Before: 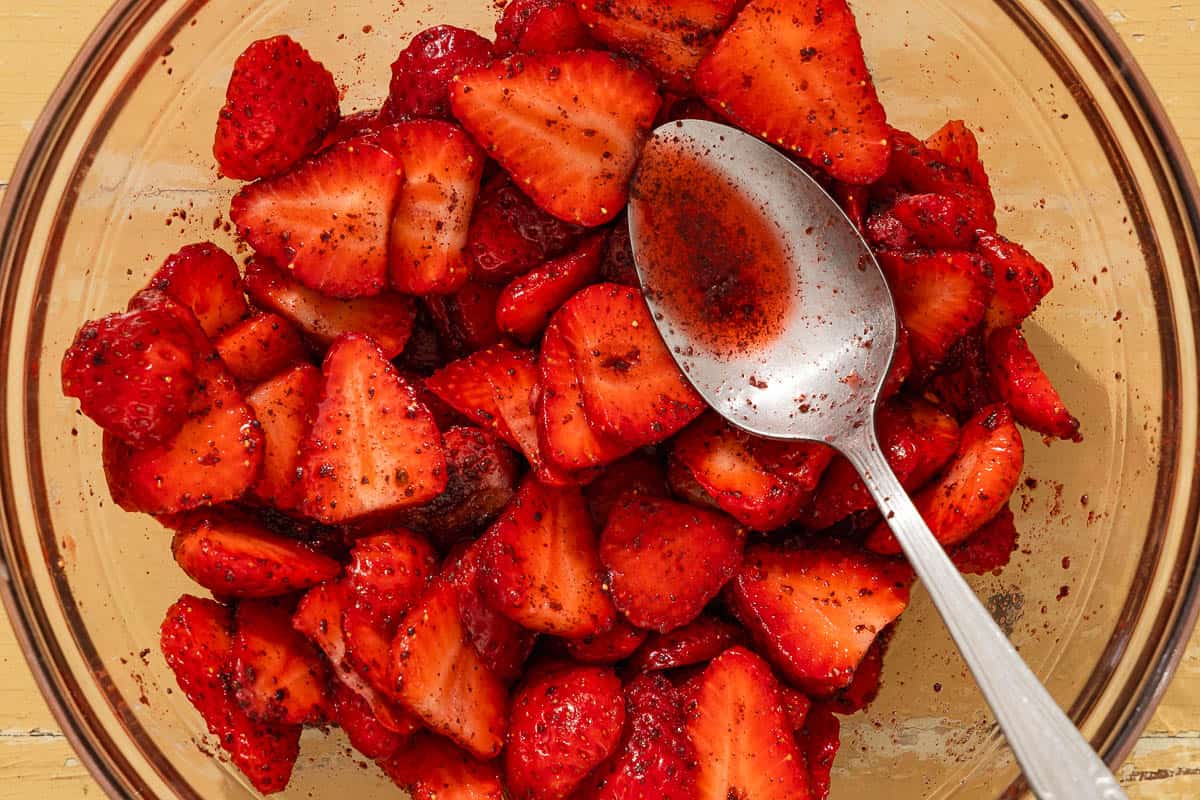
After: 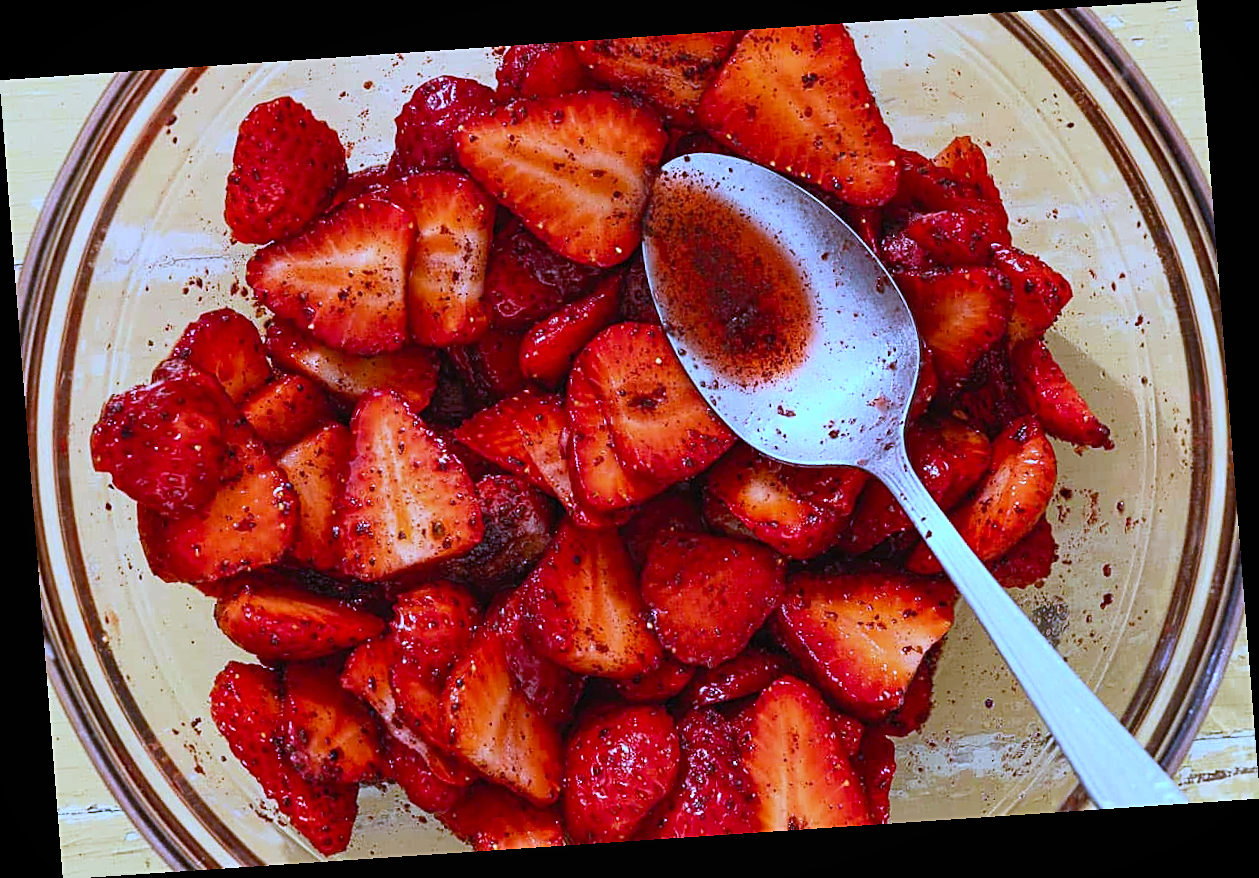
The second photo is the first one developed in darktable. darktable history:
contrast brightness saturation: contrast 0.2, brightness 0.16, saturation 0.22
white balance: red 0.766, blue 1.537
sharpen: on, module defaults
local contrast: mode bilateral grid, contrast 100, coarseness 100, detail 91%, midtone range 0.2
rotate and perspective: rotation -4.2°, shear 0.006, automatic cropping off
